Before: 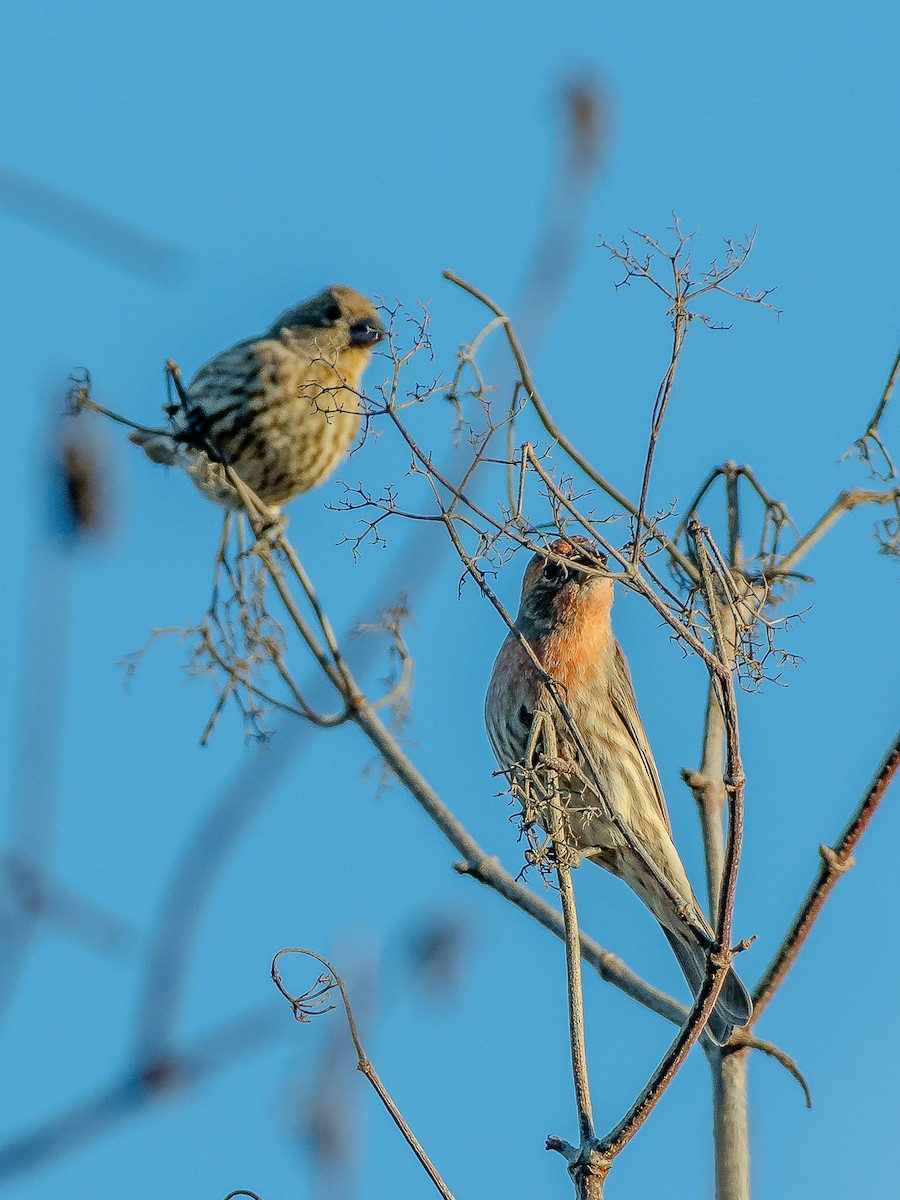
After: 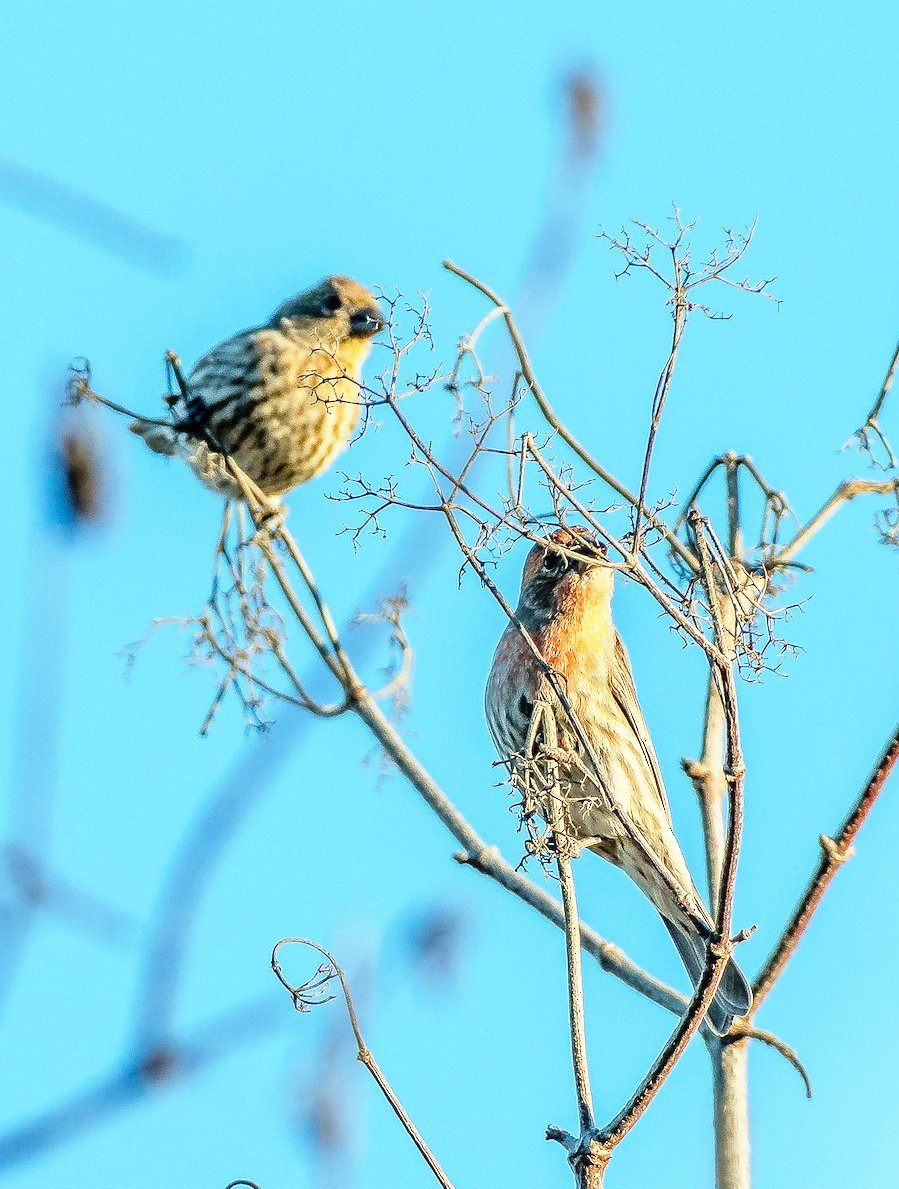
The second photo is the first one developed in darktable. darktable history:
crop: top 0.841%, right 0.051%
base curve: curves: ch0 [(0, 0) (0.495, 0.917) (1, 1)], preserve colors none
